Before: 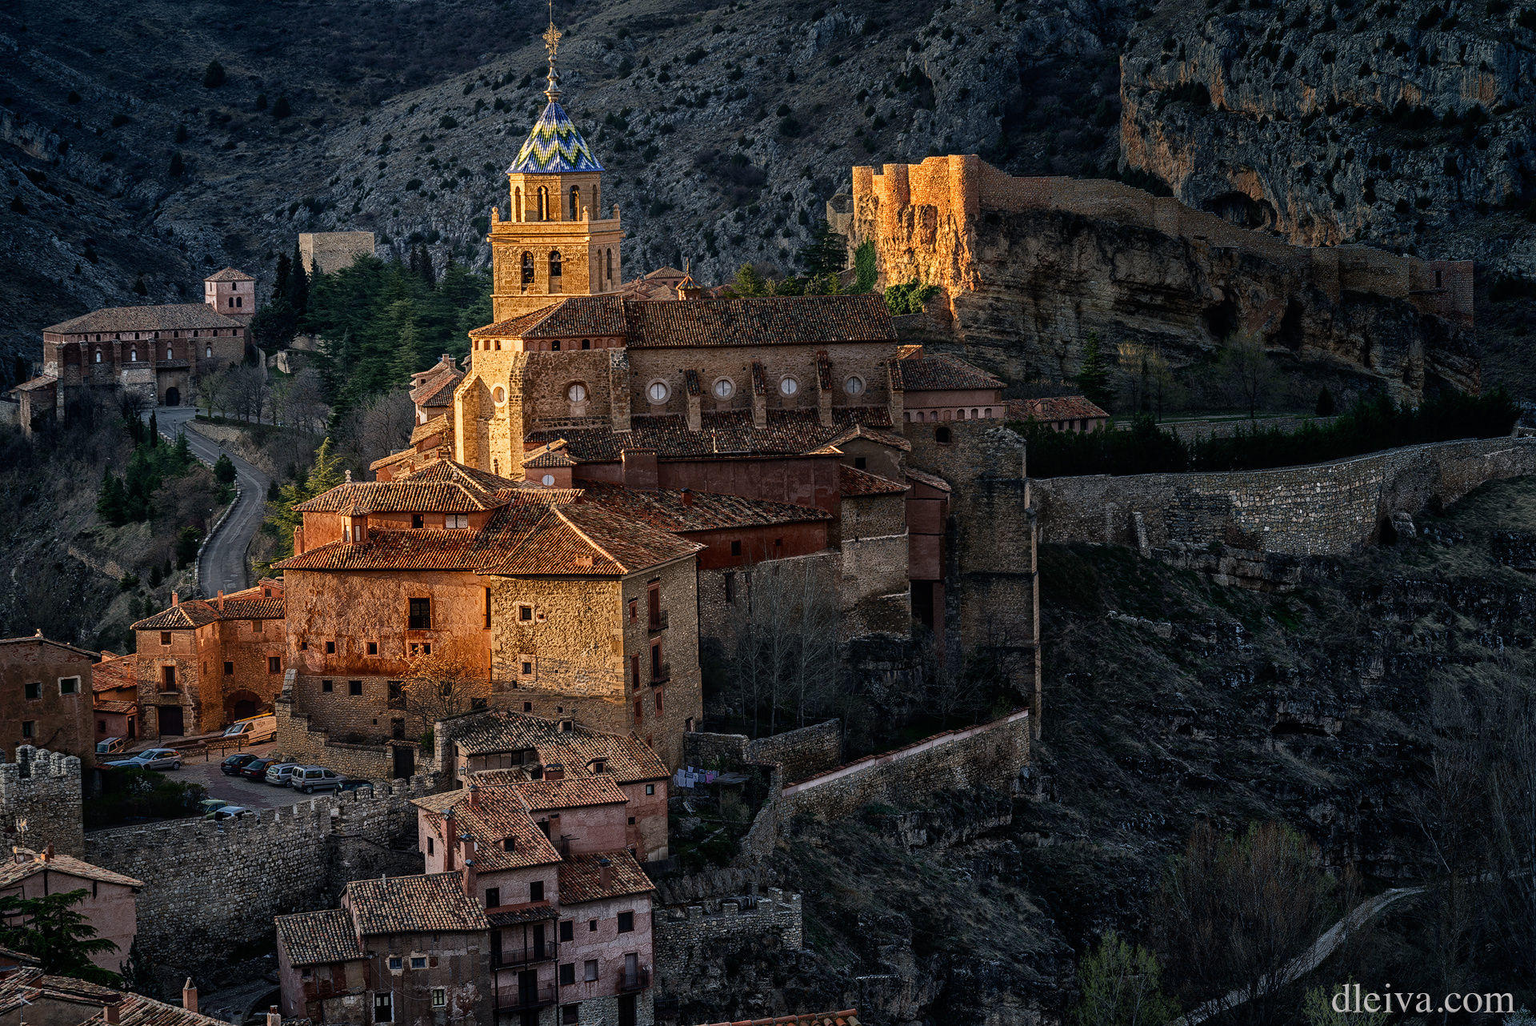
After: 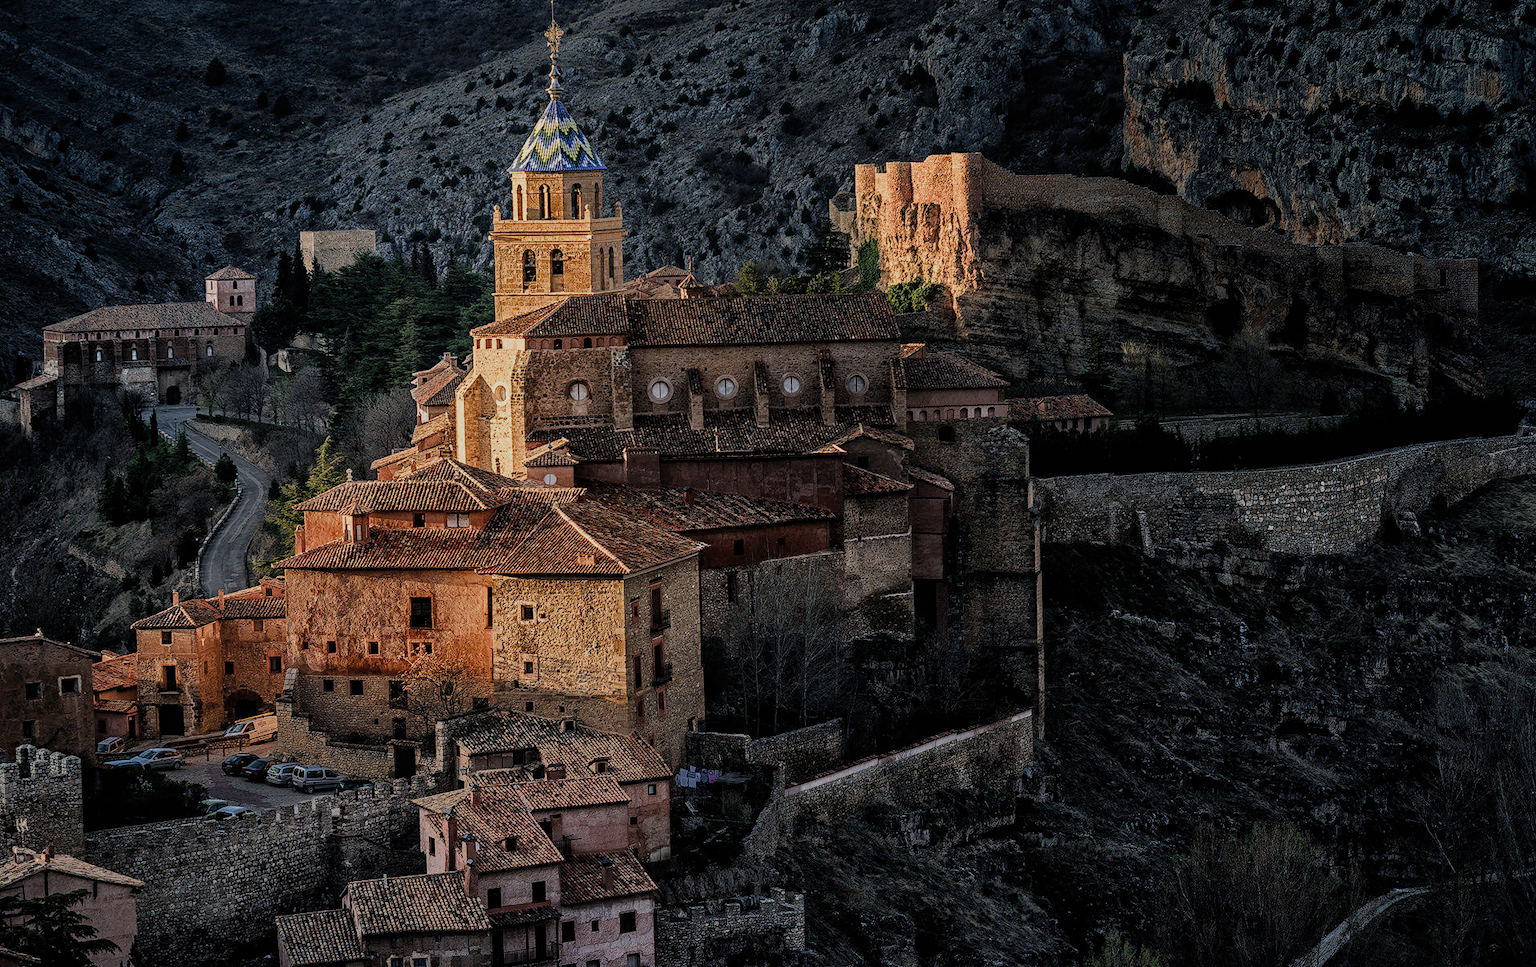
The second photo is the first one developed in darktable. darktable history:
crop: top 0.309%, right 0.263%, bottom 5.097%
filmic rgb: black relative exposure -7.98 EV, white relative exposure 3.86 EV, hardness 4.3, add noise in highlights 0.1, color science v4 (2020), type of noise poissonian
